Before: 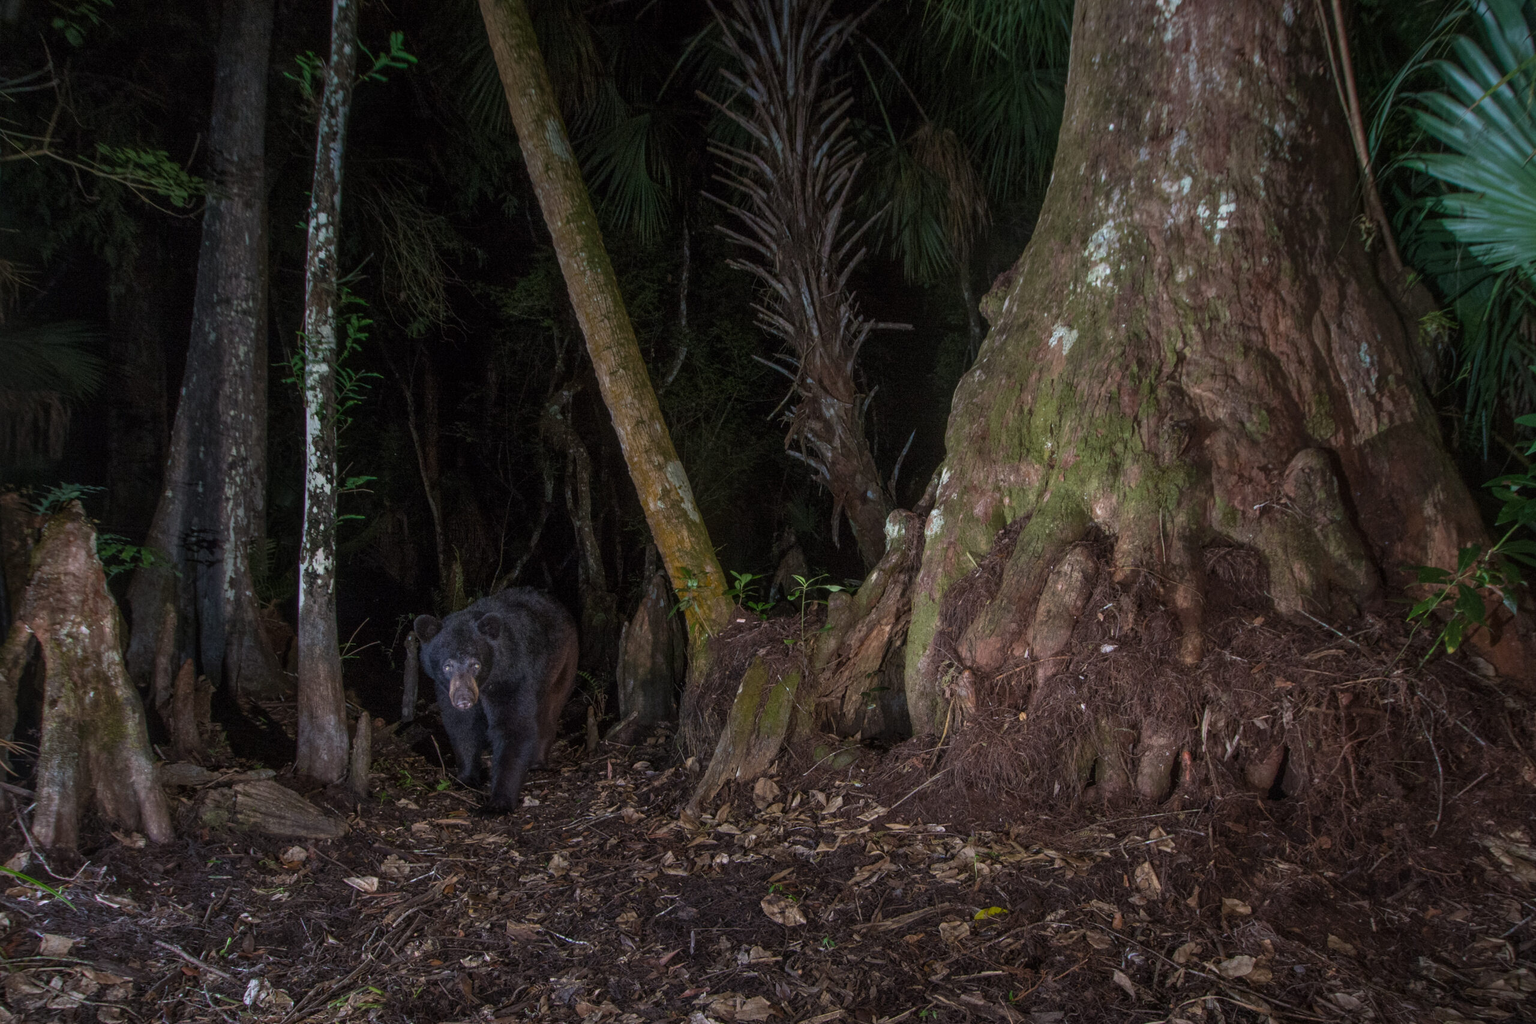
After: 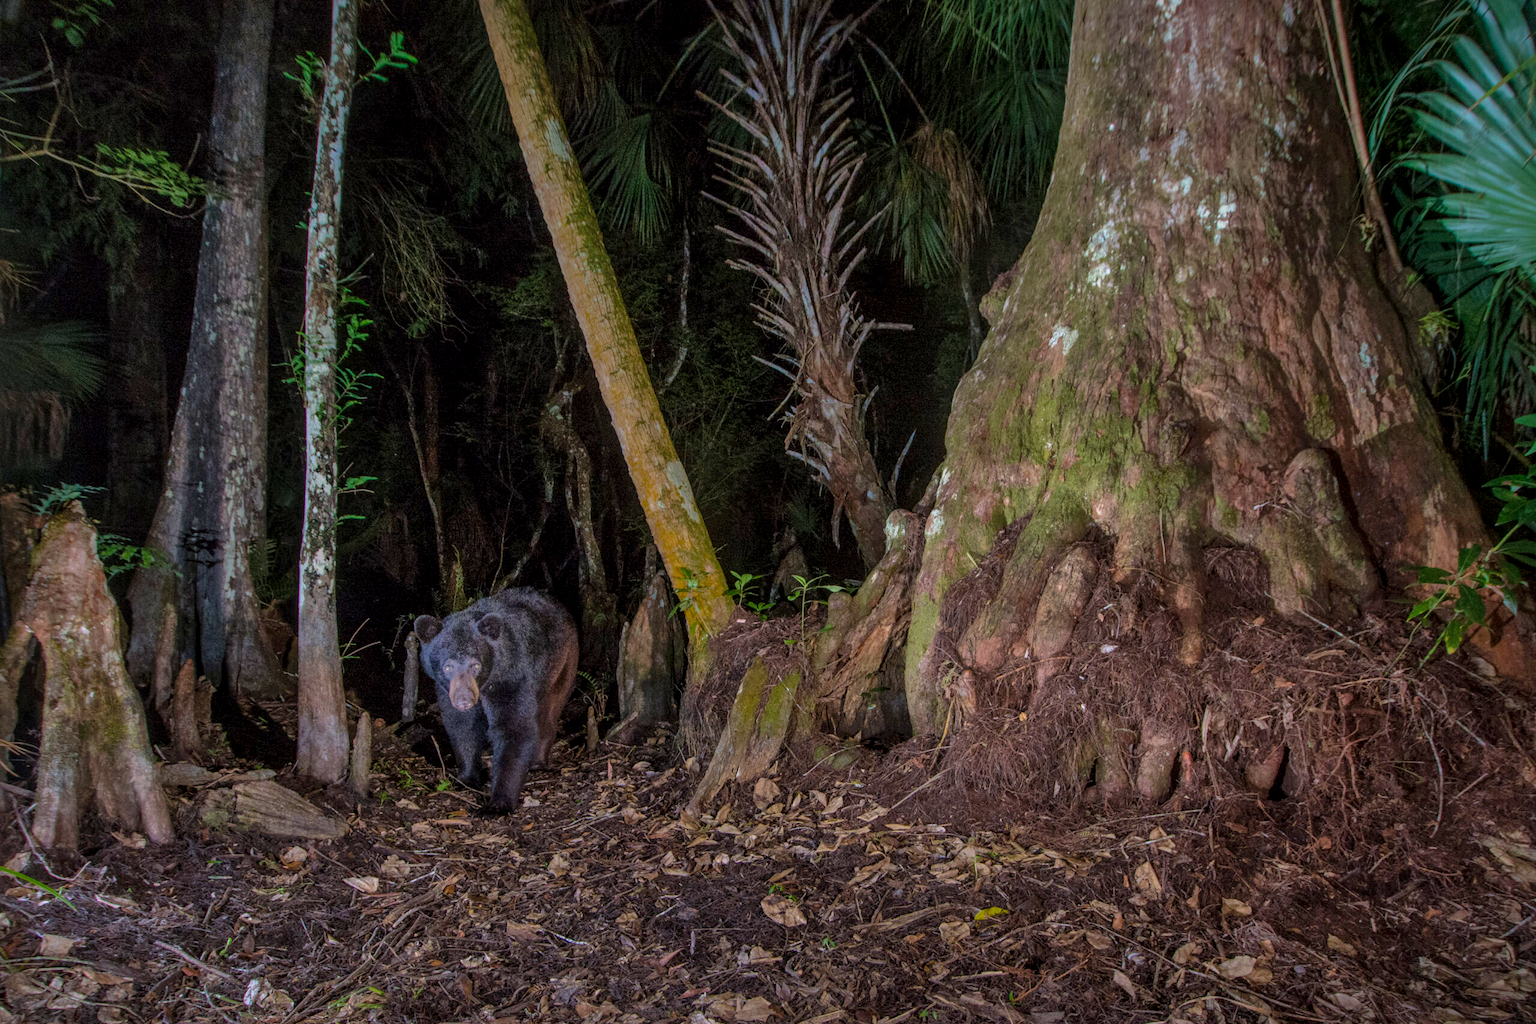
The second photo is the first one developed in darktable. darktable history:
color balance rgb: perceptual saturation grading › global saturation 25%, global vibrance 20%
local contrast: highlights 83%, shadows 81%
shadows and highlights: on, module defaults
